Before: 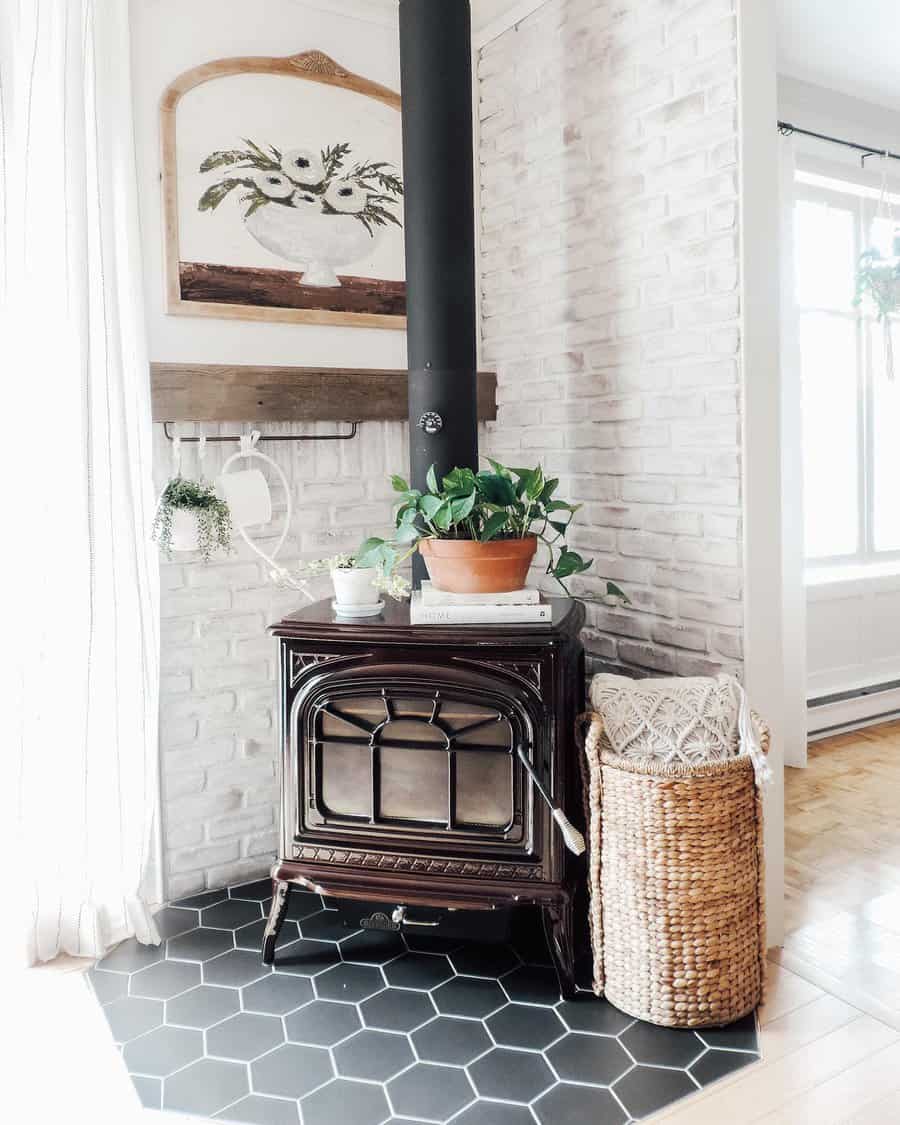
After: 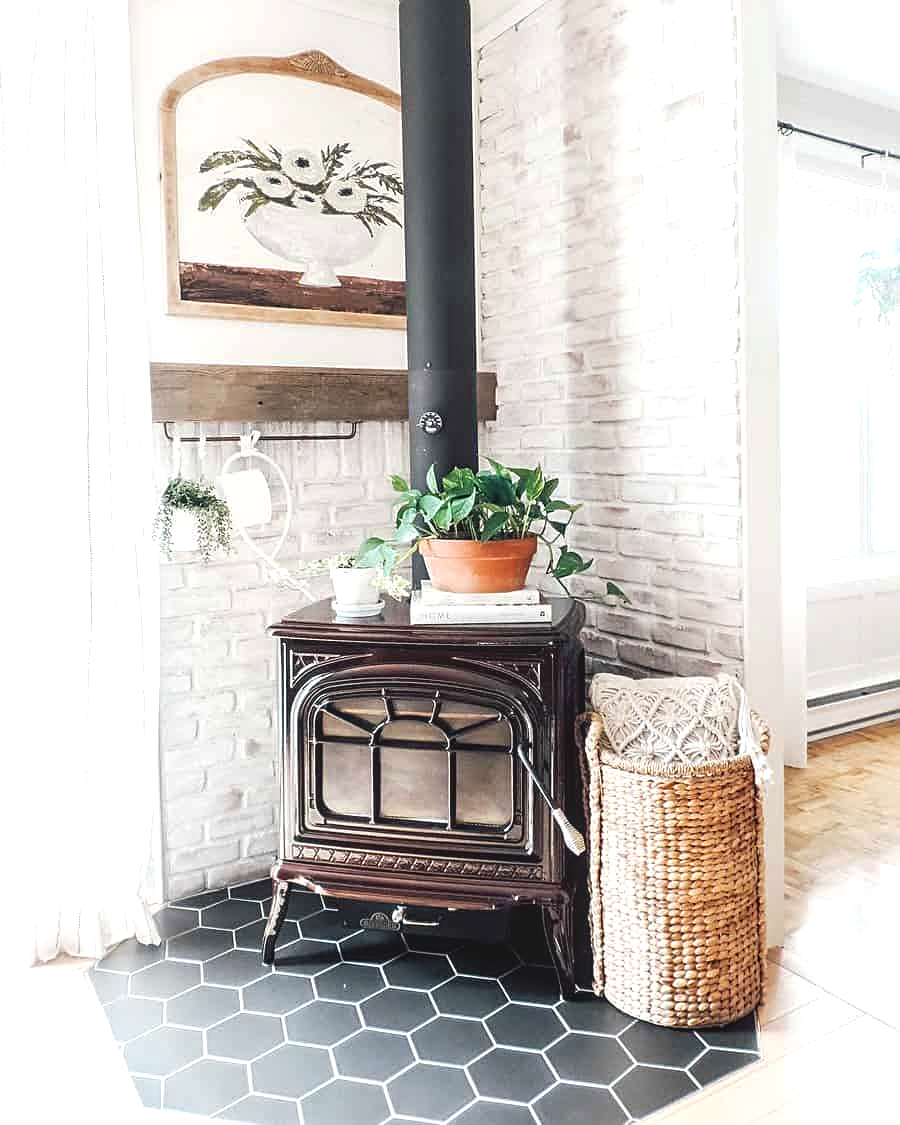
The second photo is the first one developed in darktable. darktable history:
sharpen: on, module defaults
exposure: black level correction 0.001, exposure 0.498 EV, compensate exposure bias true, compensate highlight preservation false
local contrast: detail 109%
contrast brightness saturation: contrast -0.025, brightness -0.007, saturation 0.038
